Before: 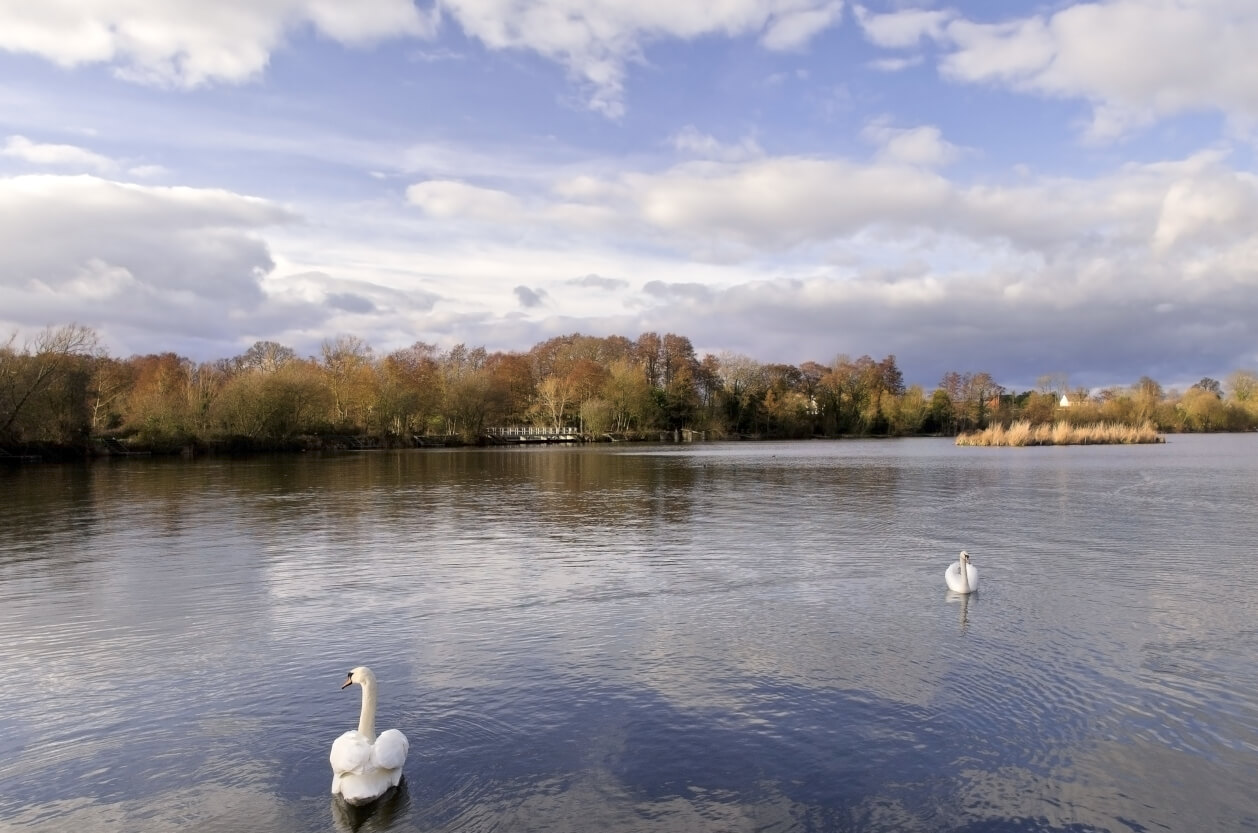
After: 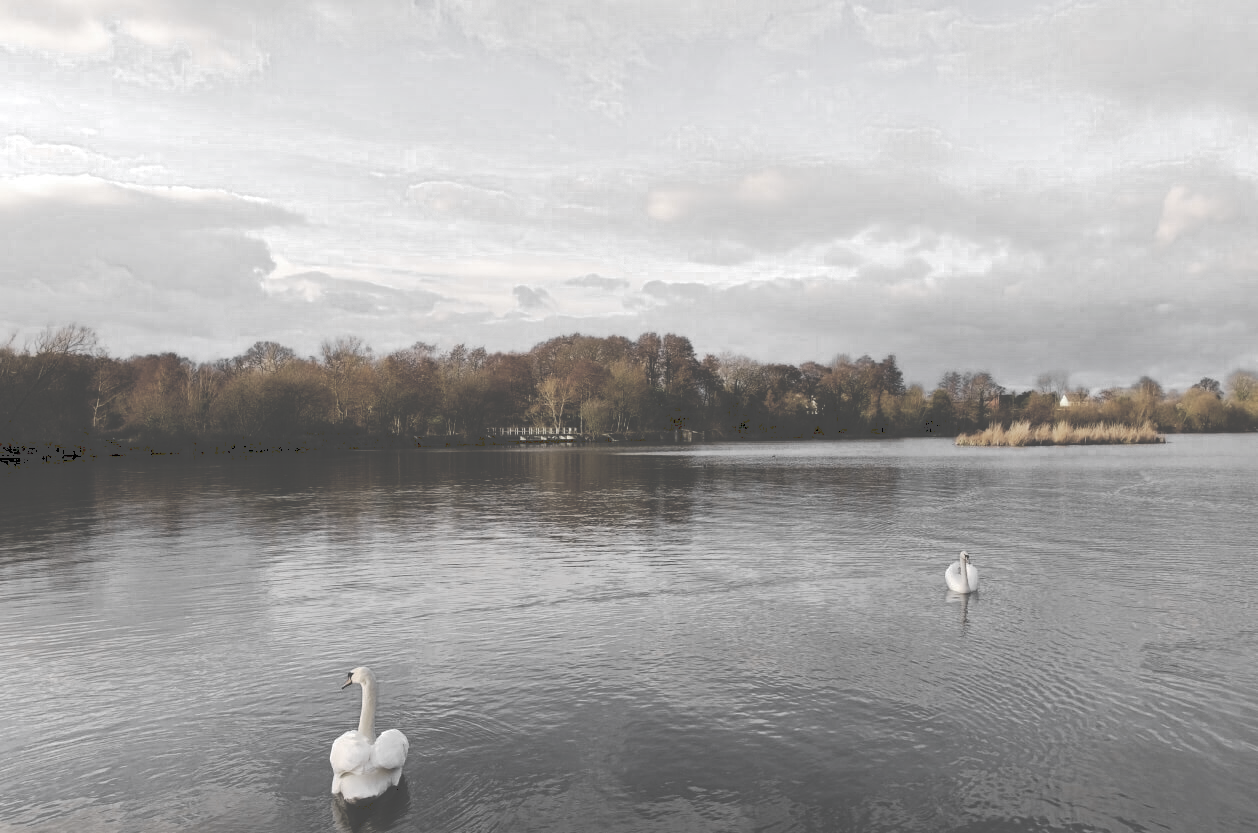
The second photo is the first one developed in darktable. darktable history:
color zones: curves: ch0 [(0, 0.613) (0.01, 0.613) (0.245, 0.448) (0.498, 0.529) (0.642, 0.665) (0.879, 0.777) (0.99, 0.613)]; ch1 [(0, 0.035) (0.121, 0.189) (0.259, 0.197) (0.415, 0.061) (0.589, 0.022) (0.732, 0.022) (0.857, 0.026) (0.991, 0.053)]
tone curve: curves: ch0 [(0, 0) (0.003, 0.284) (0.011, 0.284) (0.025, 0.288) (0.044, 0.29) (0.069, 0.292) (0.1, 0.296) (0.136, 0.298) (0.177, 0.305) (0.224, 0.312) (0.277, 0.327) (0.335, 0.362) (0.399, 0.407) (0.468, 0.464) (0.543, 0.537) (0.623, 0.62) (0.709, 0.71) (0.801, 0.79) (0.898, 0.862) (1, 1)], preserve colors none
color balance rgb: perceptual saturation grading › global saturation 20%, global vibrance 20%
